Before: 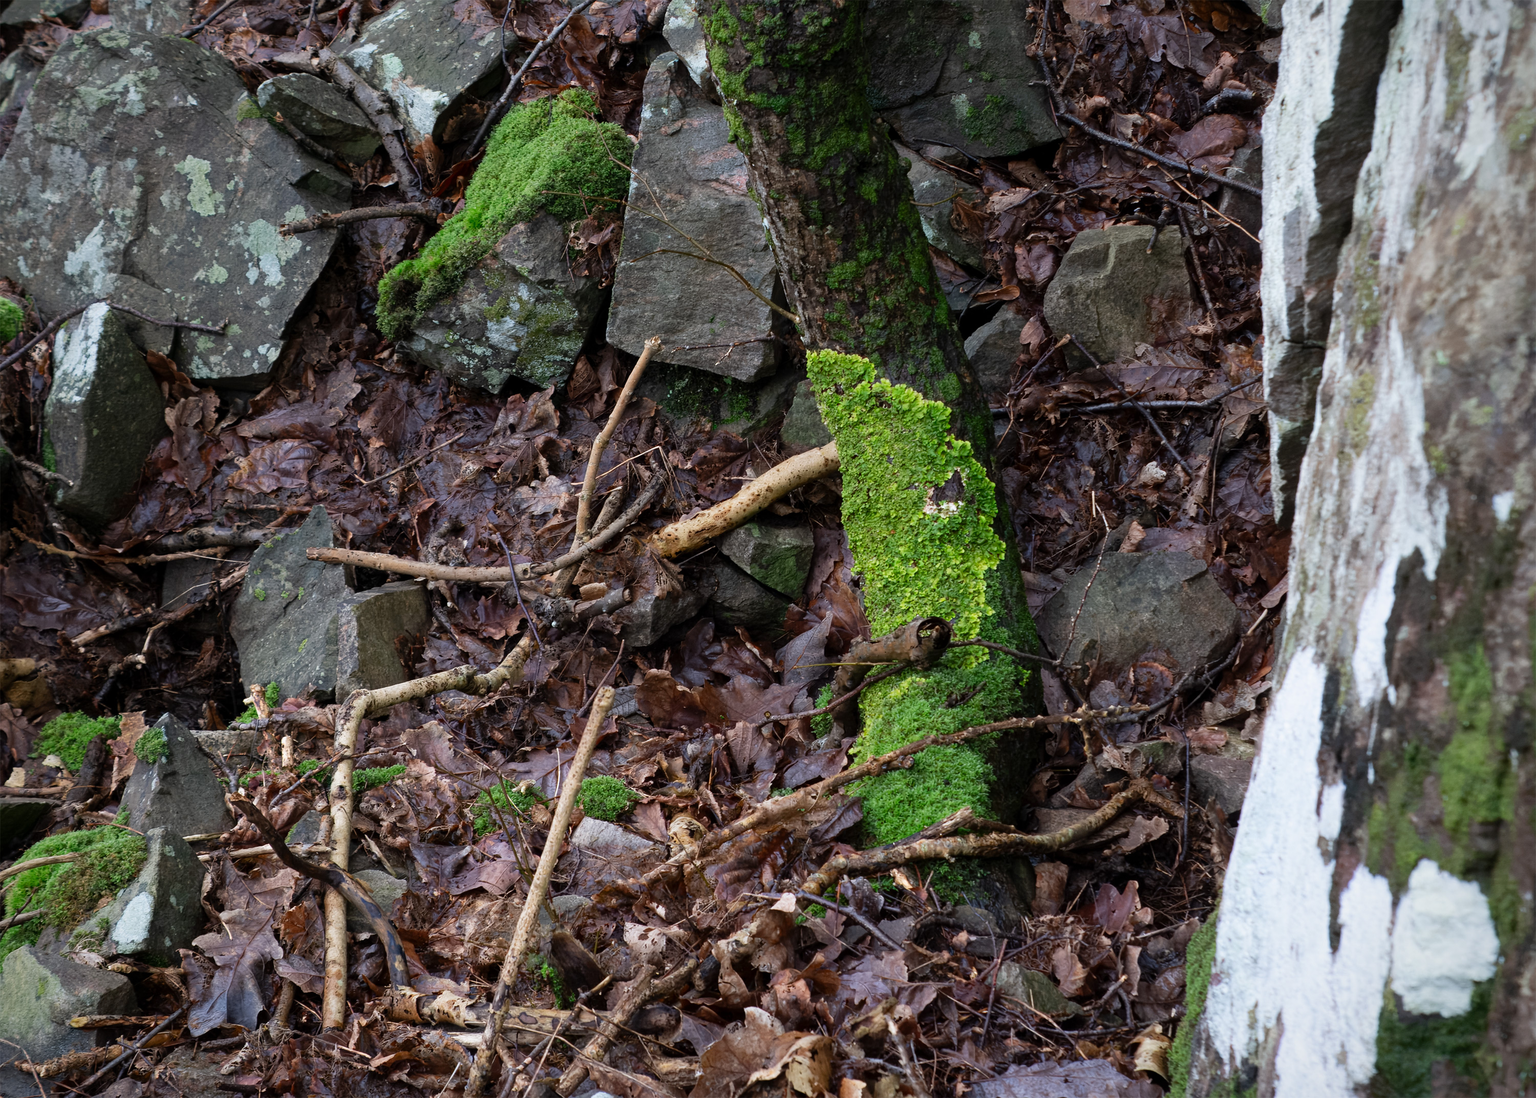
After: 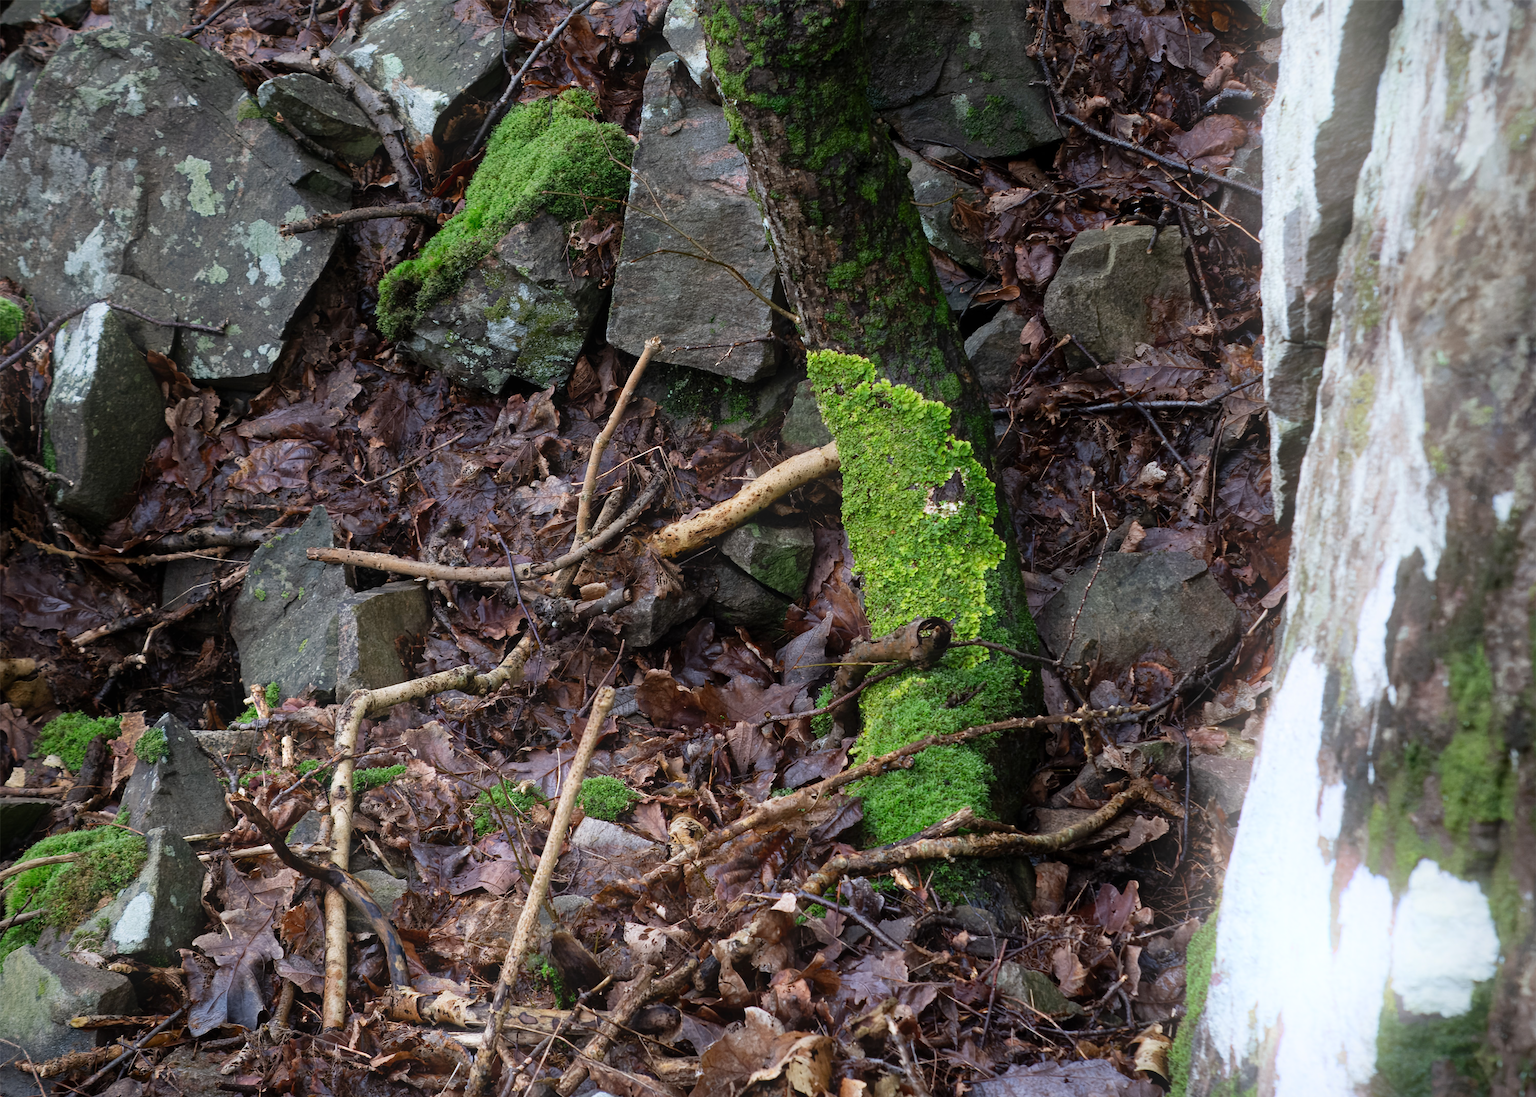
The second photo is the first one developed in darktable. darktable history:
bloom: threshold 82.5%, strength 16.25%
